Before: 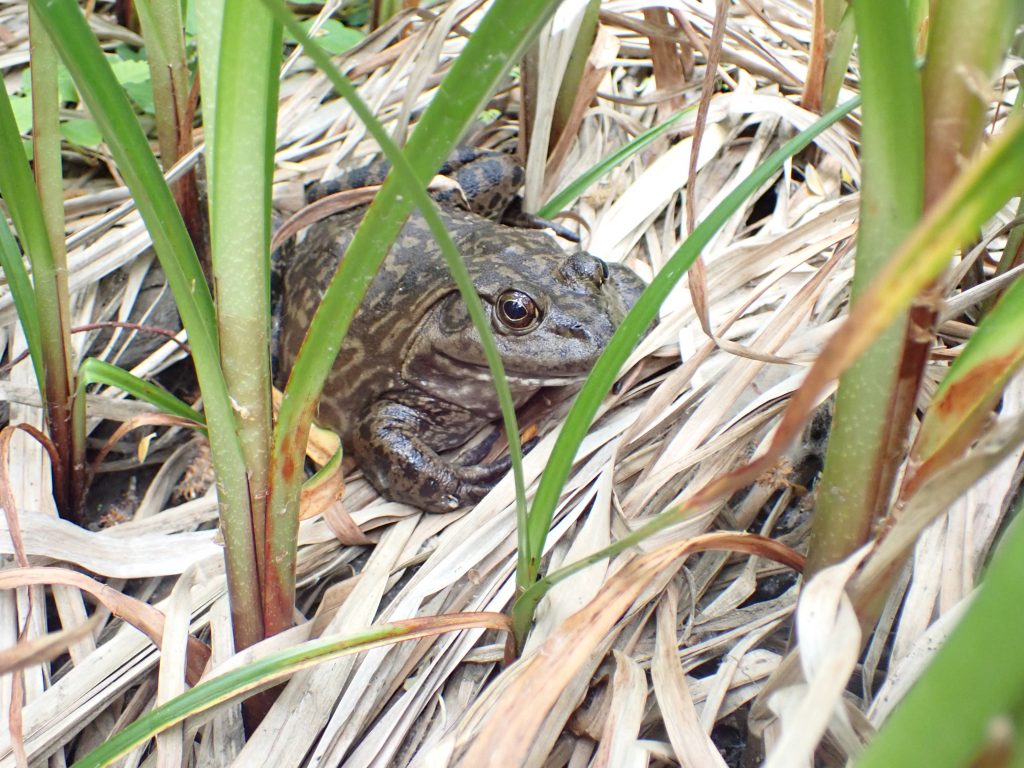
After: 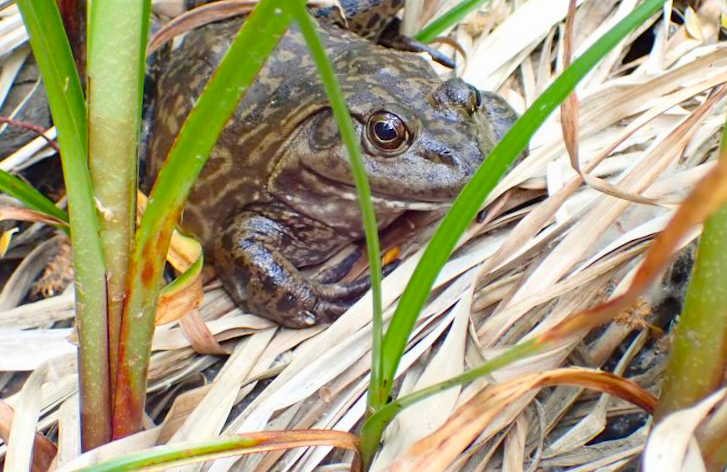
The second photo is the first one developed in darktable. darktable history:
color balance rgb: shadows lift › luminance -20.051%, perceptual saturation grading › global saturation 37.229%, perceptual saturation grading › shadows 35.372%, global vibrance 14.582%
local contrast: mode bilateral grid, contrast 99, coarseness 100, detail 91%, midtone range 0.2
crop and rotate: angle -4.18°, left 9.8%, top 20.827%, right 12.485%, bottom 11.89%
